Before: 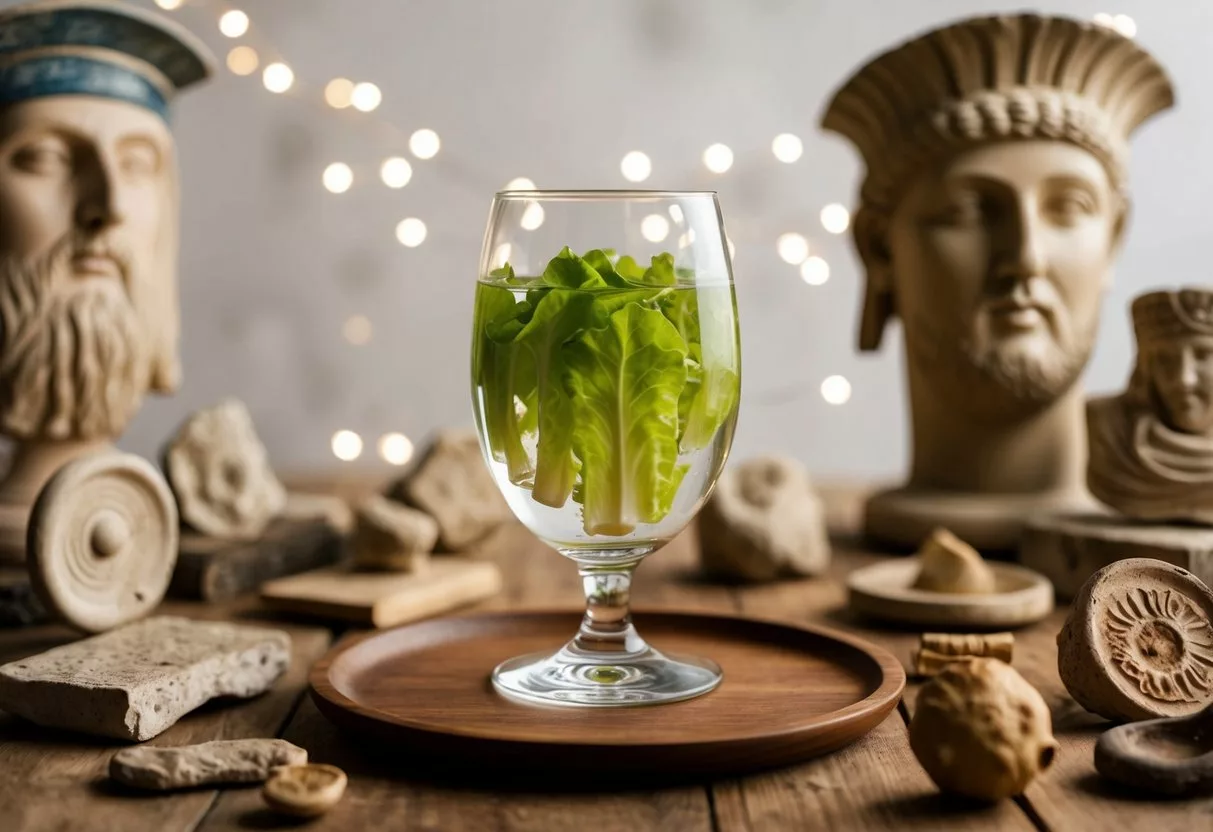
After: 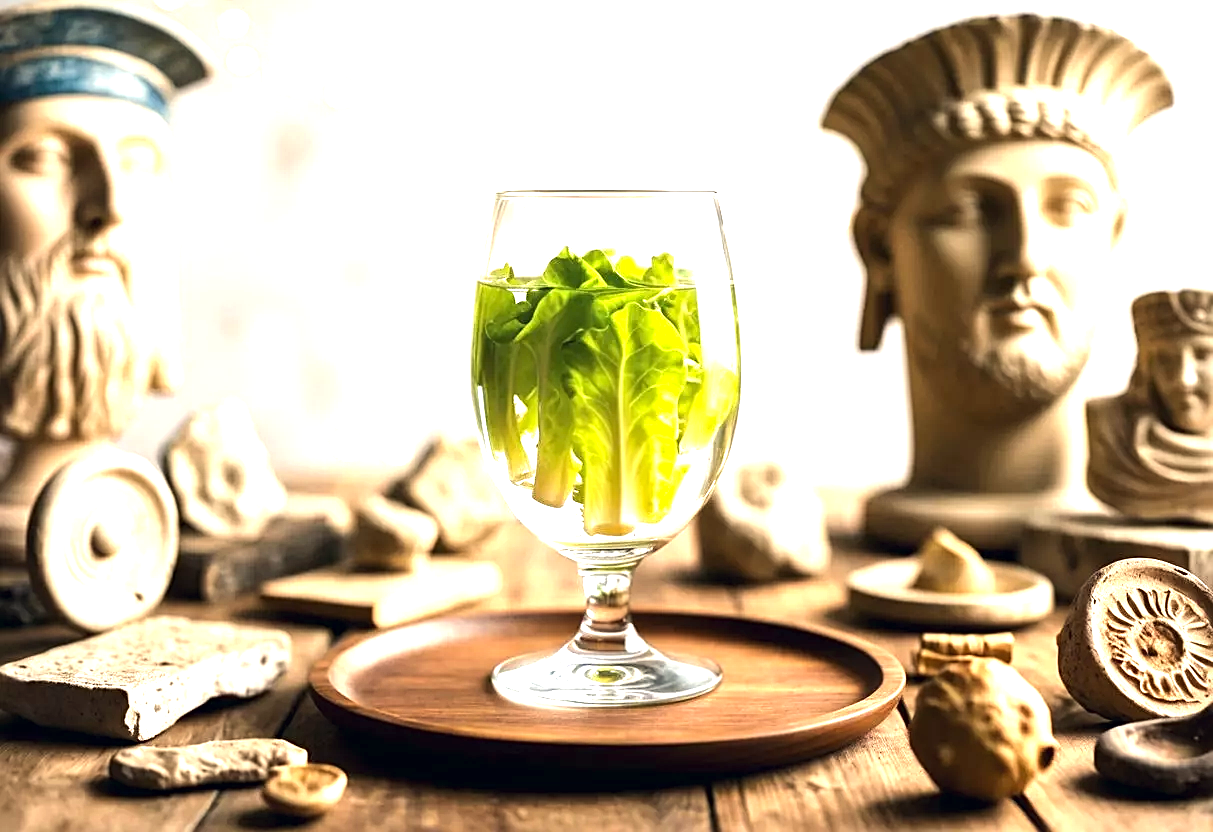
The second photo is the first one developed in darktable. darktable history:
local contrast: mode bilateral grid, contrast 21, coarseness 49, detail 103%, midtone range 0.2
color correction: highlights a* 0.275, highlights b* 2.66, shadows a* -0.875, shadows b* -4.7
exposure: black level correction 0, exposure 1.386 EV, compensate exposure bias true, compensate highlight preservation false
tone equalizer: -8 EV -0.407 EV, -7 EV -0.392 EV, -6 EV -0.298 EV, -5 EV -0.229 EV, -3 EV 0.206 EV, -2 EV 0.337 EV, -1 EV 0.363 EV, +0 EV 0.414 EV, edges refinement/feathering 500, mask exposure compensation -1.57 EV, preserve details no
sharpen: on, module defaults
